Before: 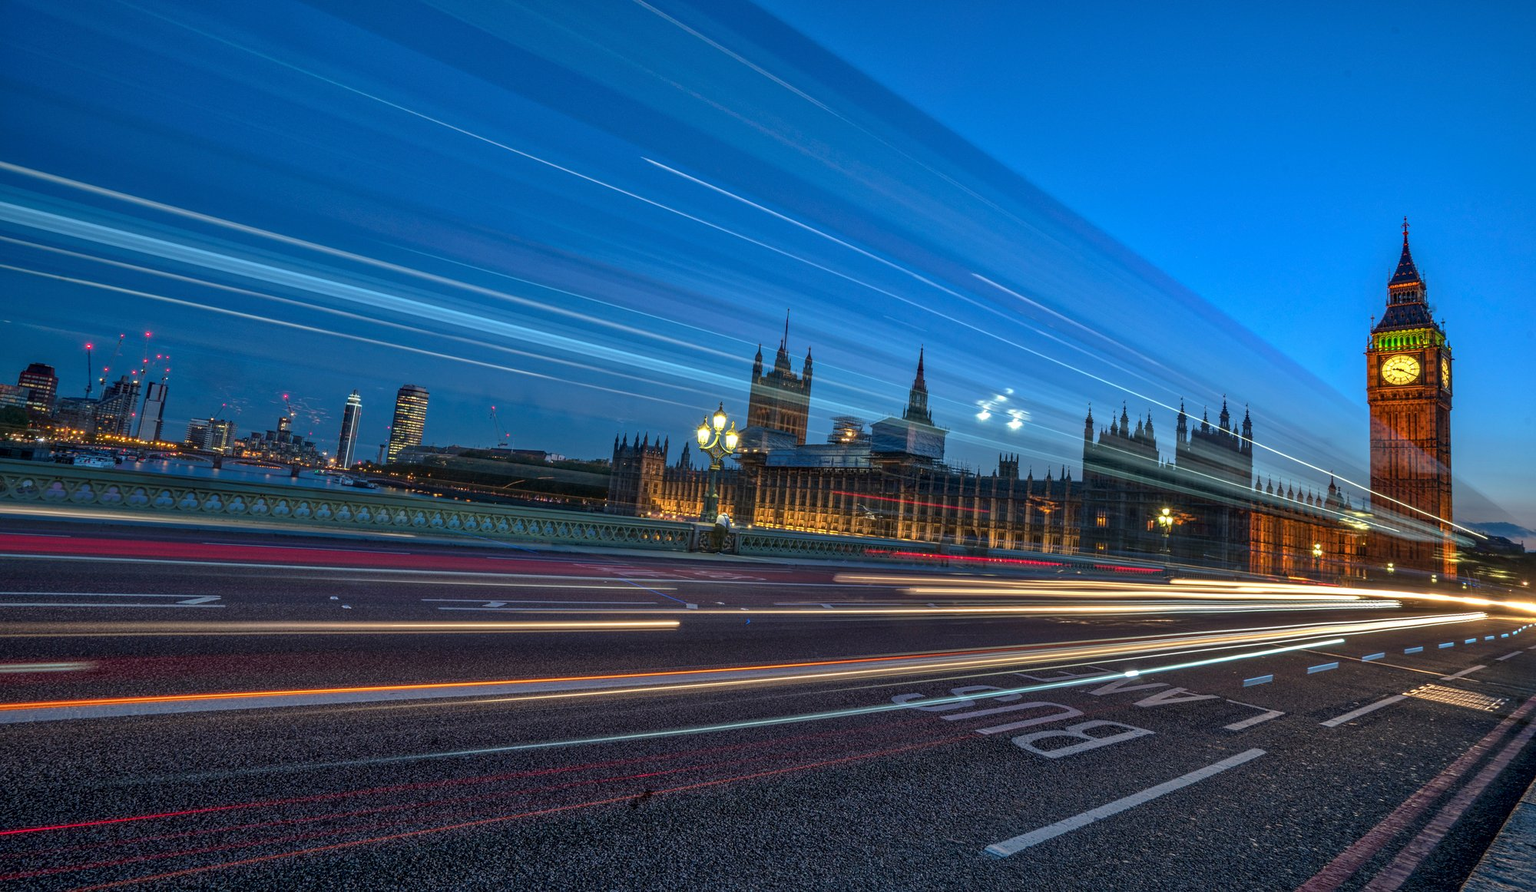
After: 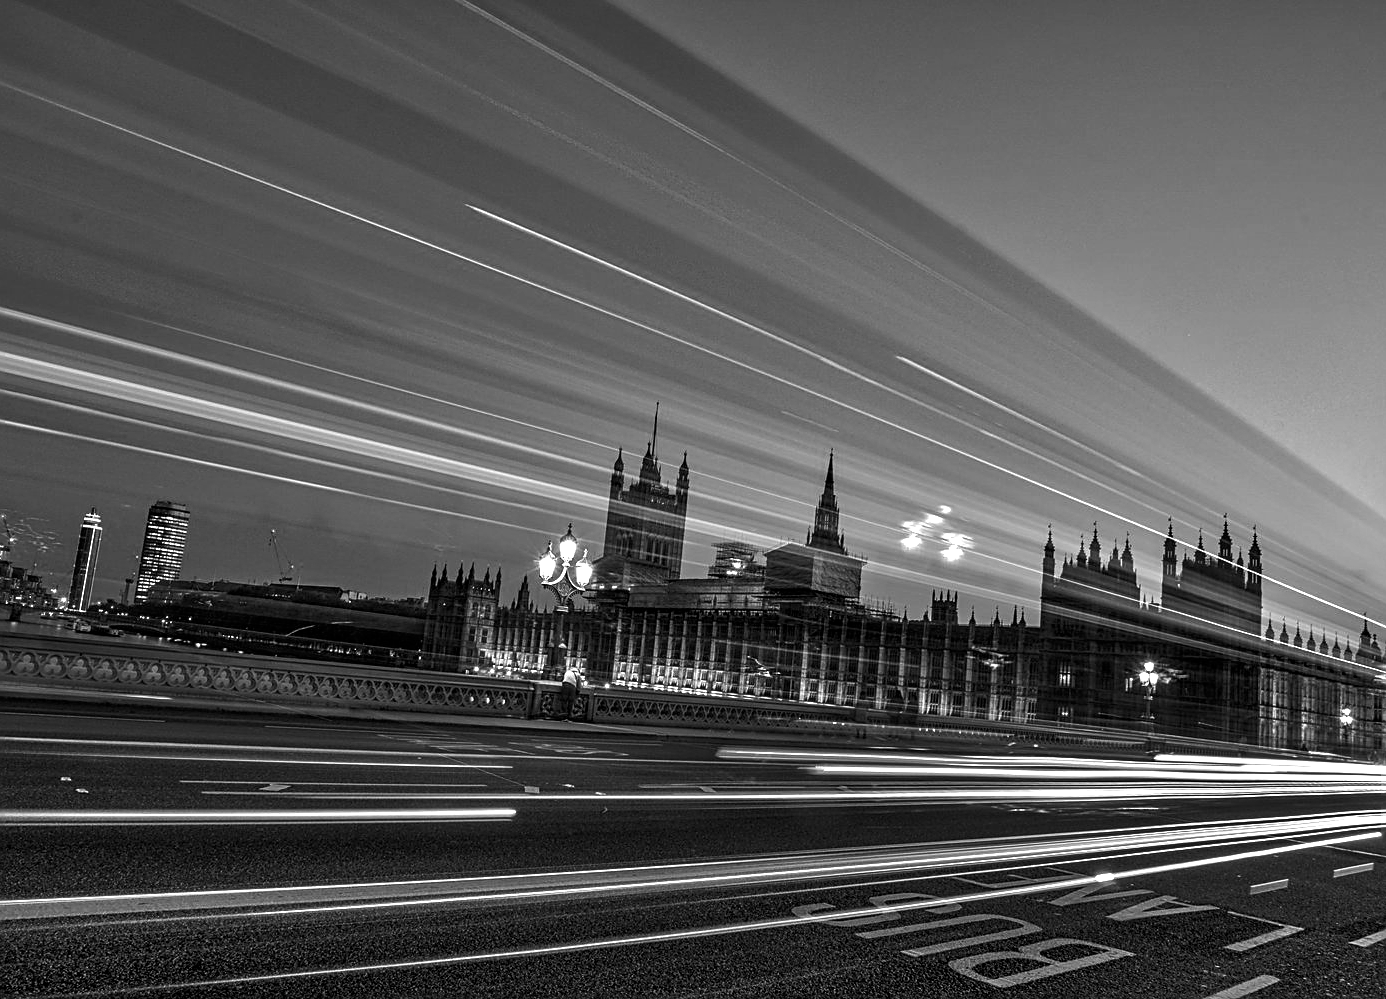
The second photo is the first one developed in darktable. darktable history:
crop: left 18.479%, right 12.2%, bottom 13.971%
sharpen: on, module defaults
monochrome: on, module defaults
color balance rgb: shadows lift › luminance -7.7%, shadows lift › chroma 2.13%, shadows lift › hue 165.27°, power › luminance -7.77%, power › chroma 1.1%, power › hue 215.88°, highlights gain › luminance 15.15%, highlights gain › chroma 7%, highlights gain › hue 125.57°, global offset › luminance -0.33%, global offset › chroma 0.11%, global offset › hue 165.27°, perceptual saturation grading › global saturation 24.42%, perceptual saturation grading › highlights -24.42%, perceptual saturation grading › mid-tones 24.42%, perceptual saturation grading › shadows 40%, perceptual brilliance grading › global brilliance -5%, perceptual brilliance grading › highlights 24.42%, perceptual brilliance grading › mid-tones 7%, perceptual brilliance grading › shadows -5%
